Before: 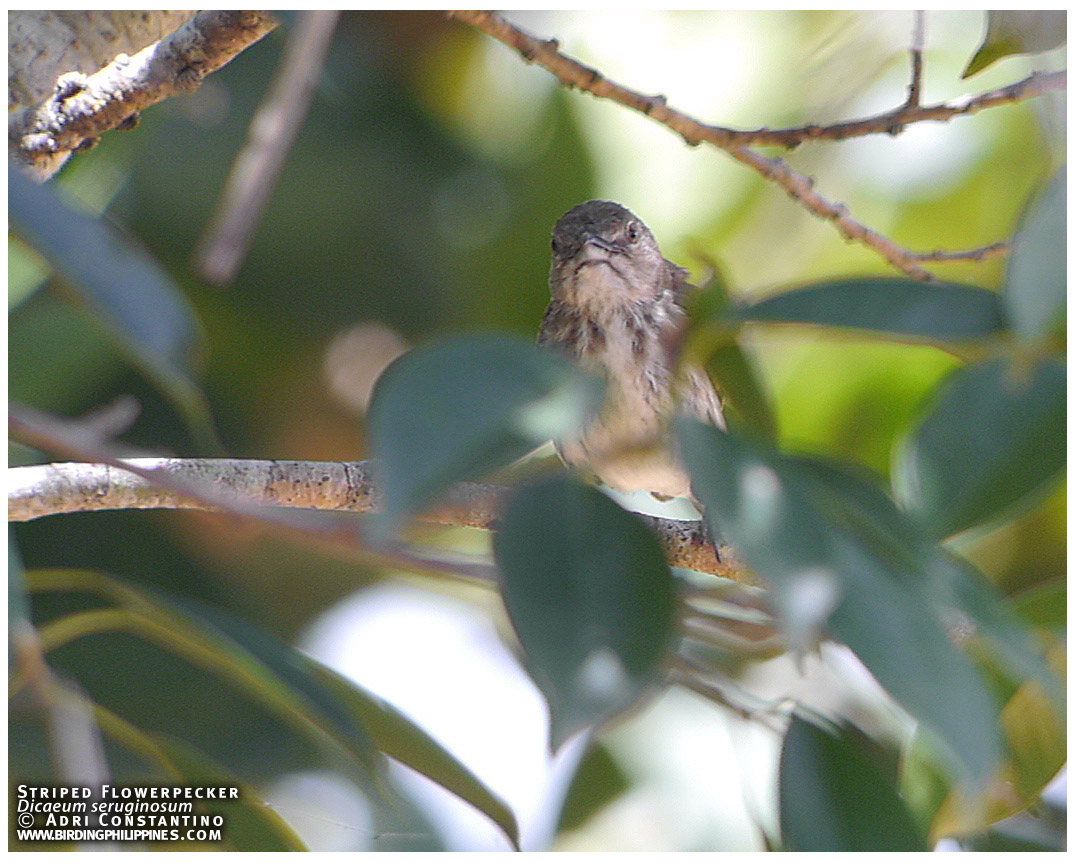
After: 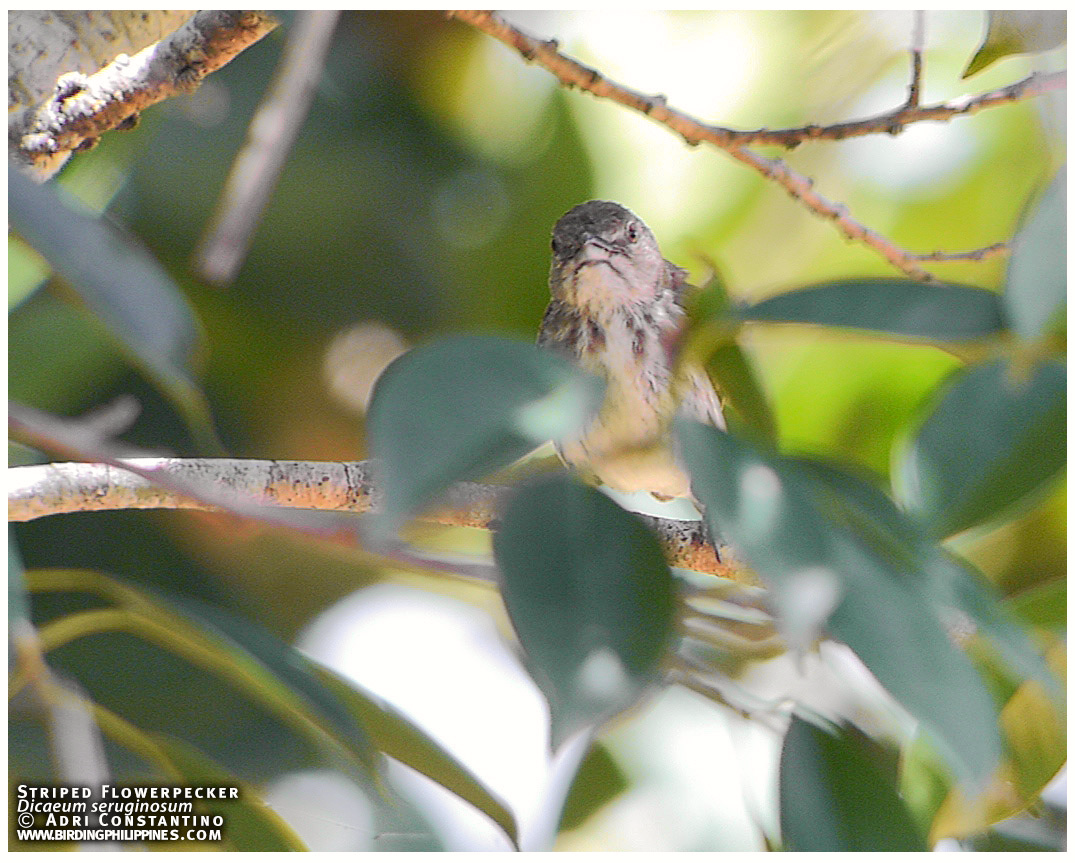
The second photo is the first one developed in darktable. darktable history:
tone curve: curves: ch0 [(0, 0.019) (0.066, 0.054) (0.184, 0.184) (0.369, 0.417) (0.501, 0.586) (0.617, 0.71) (0.743, 0.787) (0.997, 0.997)]; ch1 [(0, 0) (0.187, 0.156) (0.388, 0.372) (0.437, 0.428) (0.474, 0.472) (0.499, 0.5) (0.521, 0.514) (0.548, 0.567) (0.6, 0.629) (0.82, 0.831) (1, 1)]; ch2 [(0, 0) (0.234, 0.227) (0.352, 0.372) (0.459, 0.484) (0.5, 0.505) (0.518, 0.516) (0.529, 0.541) (0.56, 0.594) (0.607, 0.644) (0.74, 0.771) (0.858, 0.873) (0.999, 0.994)], color space Lab, independent channels, preserve colors none
